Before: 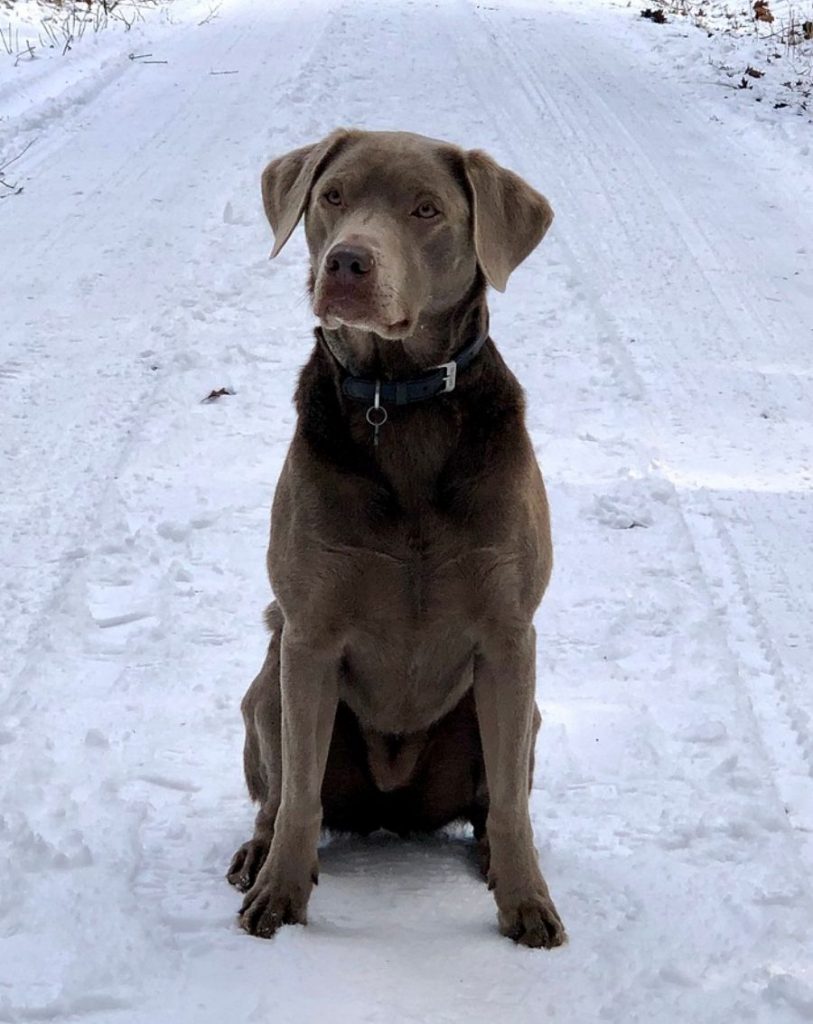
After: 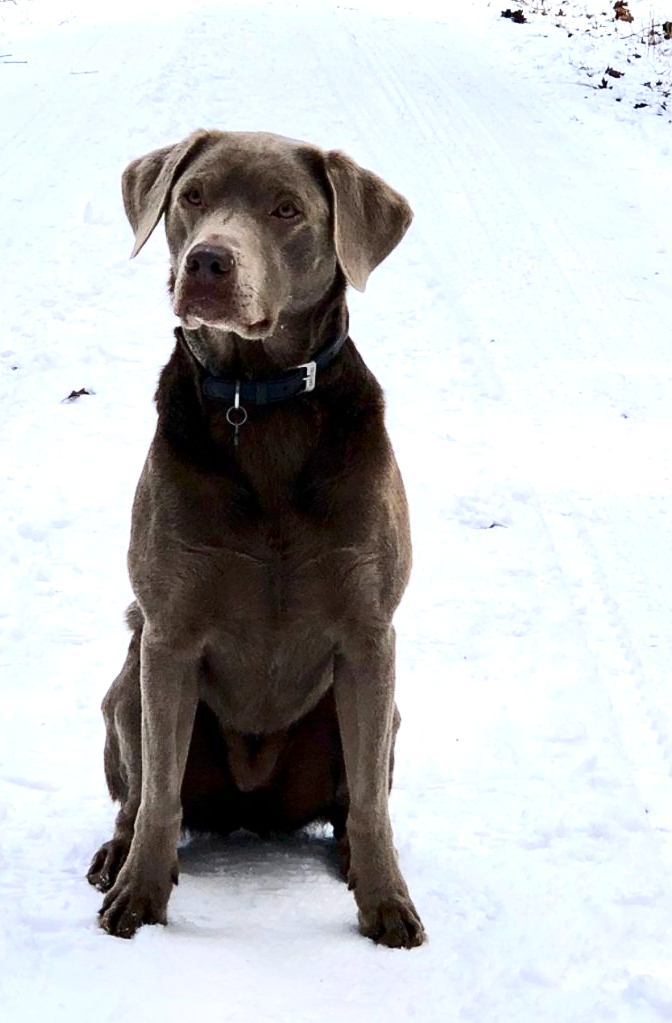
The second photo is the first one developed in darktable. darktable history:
crop: left 17.259%, bottom 0.051%
contrast brightness saturation: contrast 0.275
exposure: exposure 0.609 EV, compensate exposure bias true, compensate highlight preservation false
